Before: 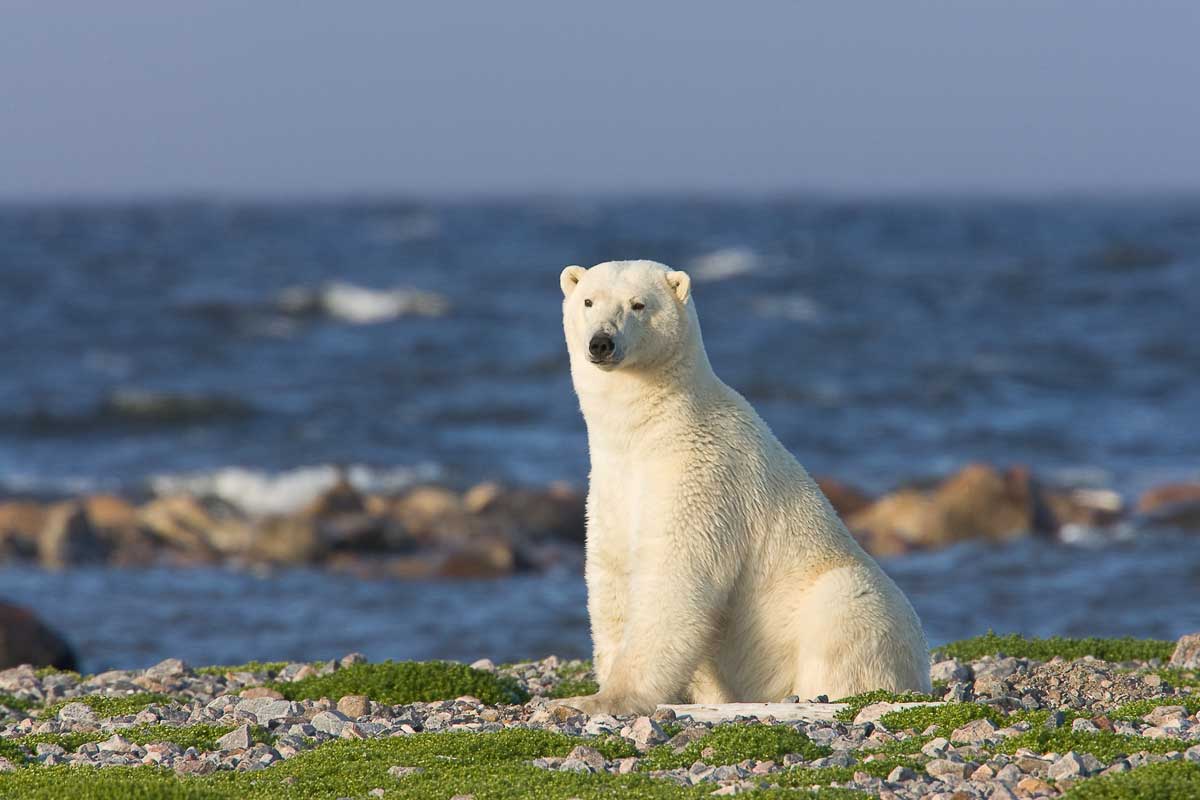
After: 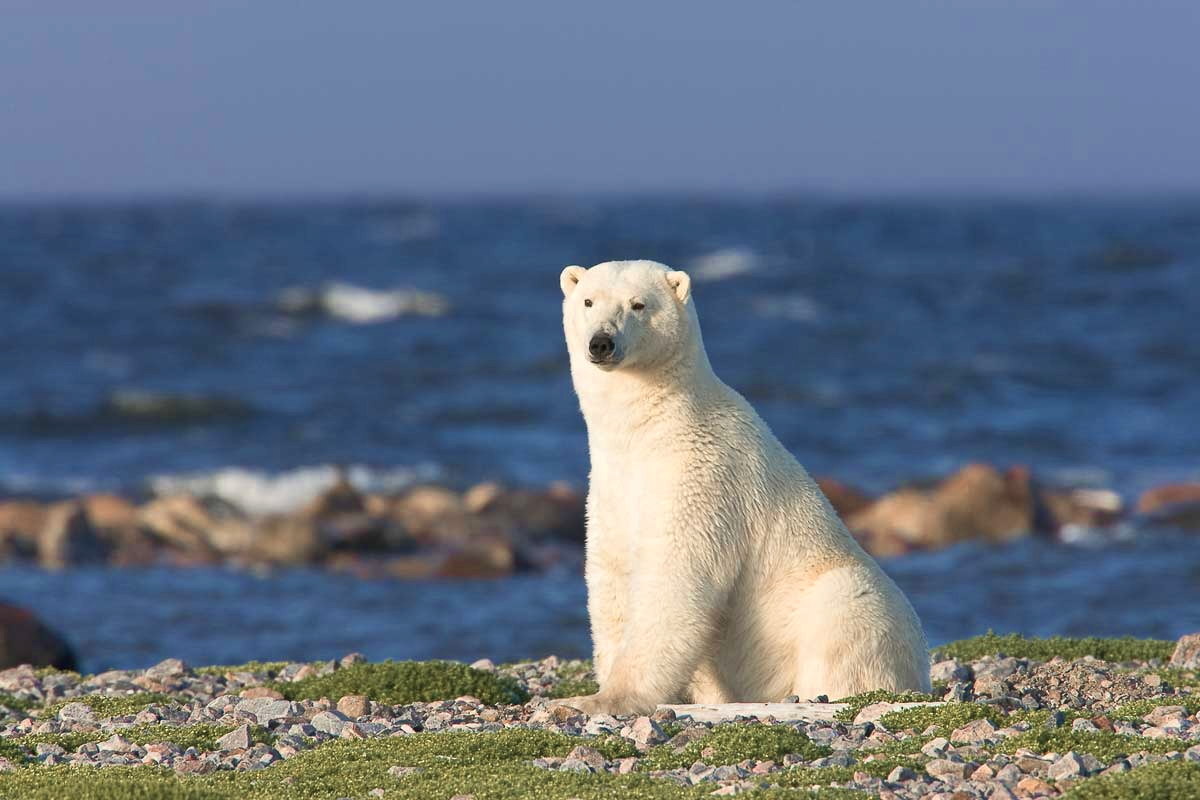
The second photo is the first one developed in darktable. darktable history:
color zones: curves: ch0 [(0, 0.473) (0.001, 0.473) (0.226, 0.548) (0.4, 0.589) (0.525, 0.54) (0.728, 0.403) (0.999, 0.473) (1, 0.473)]; ch1 [(0, 0.619) (0.001, 0.619) (0.234, 0.388) (0.4, 0.372) (0.528, 0.422) (0.732, 0.53) (0.999, 0.619) (1, 0.619)]; ch2 [(0, 0.547) (0.001, 0.547) (0.226, 0.45) (0.4, 0.525) (0.525, 0.585) (0.8, 0.511) (0.999, 0.547) (1, 0.547)]
velvia: on, module defaults
